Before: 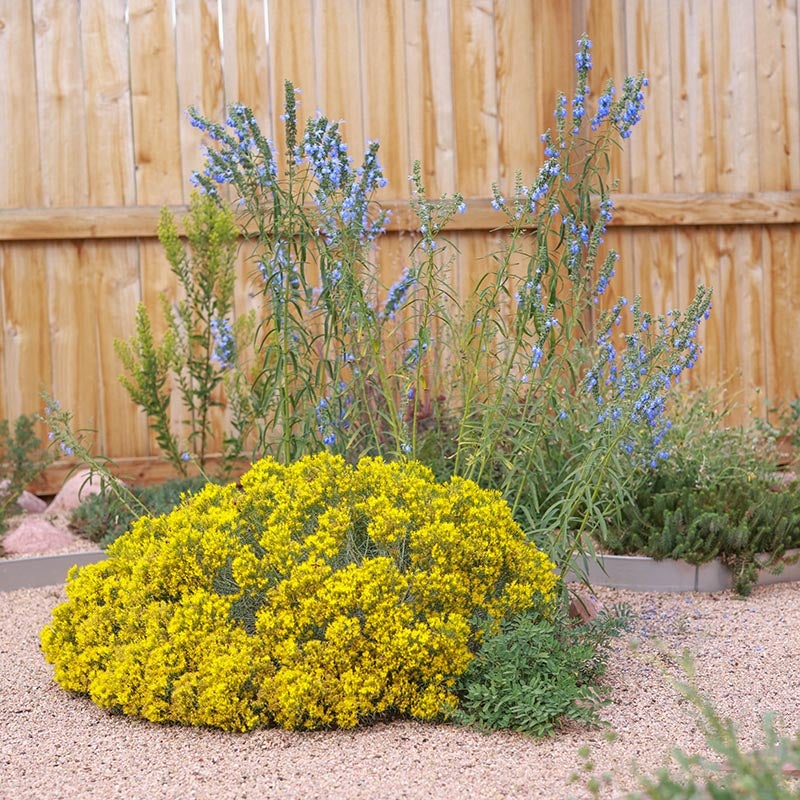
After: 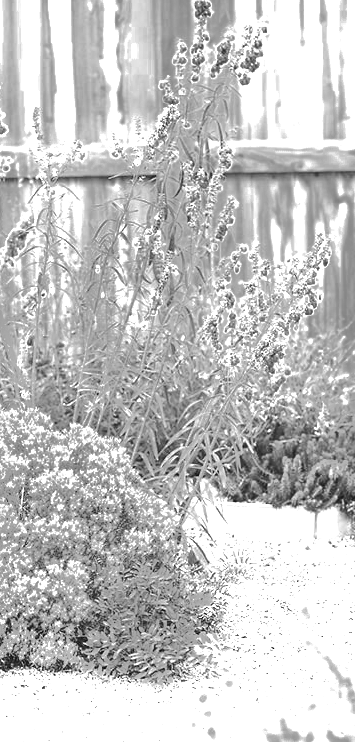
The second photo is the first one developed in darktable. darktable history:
exposure: black level correction 0, exposure 1.2 EV, compensate exposure bias true, compensate highlight preservation false
crop: left 47.628%, top 6.643%, right 7.874%
monochrome: a 26.22, b 42.67, size 0.8
color balance rgb: linear chroma grading › highlights 100%, linear chroma grading › global chroma 23.41%, perceptual saturation grading › global saturation 35.38%, hue shift -10.68°, perceptual brilliance grading › highlights 47.25%, perceptual brilliance grading › mid-tones 22.2%, perceptual brilliance grading › shadows -5.93%
